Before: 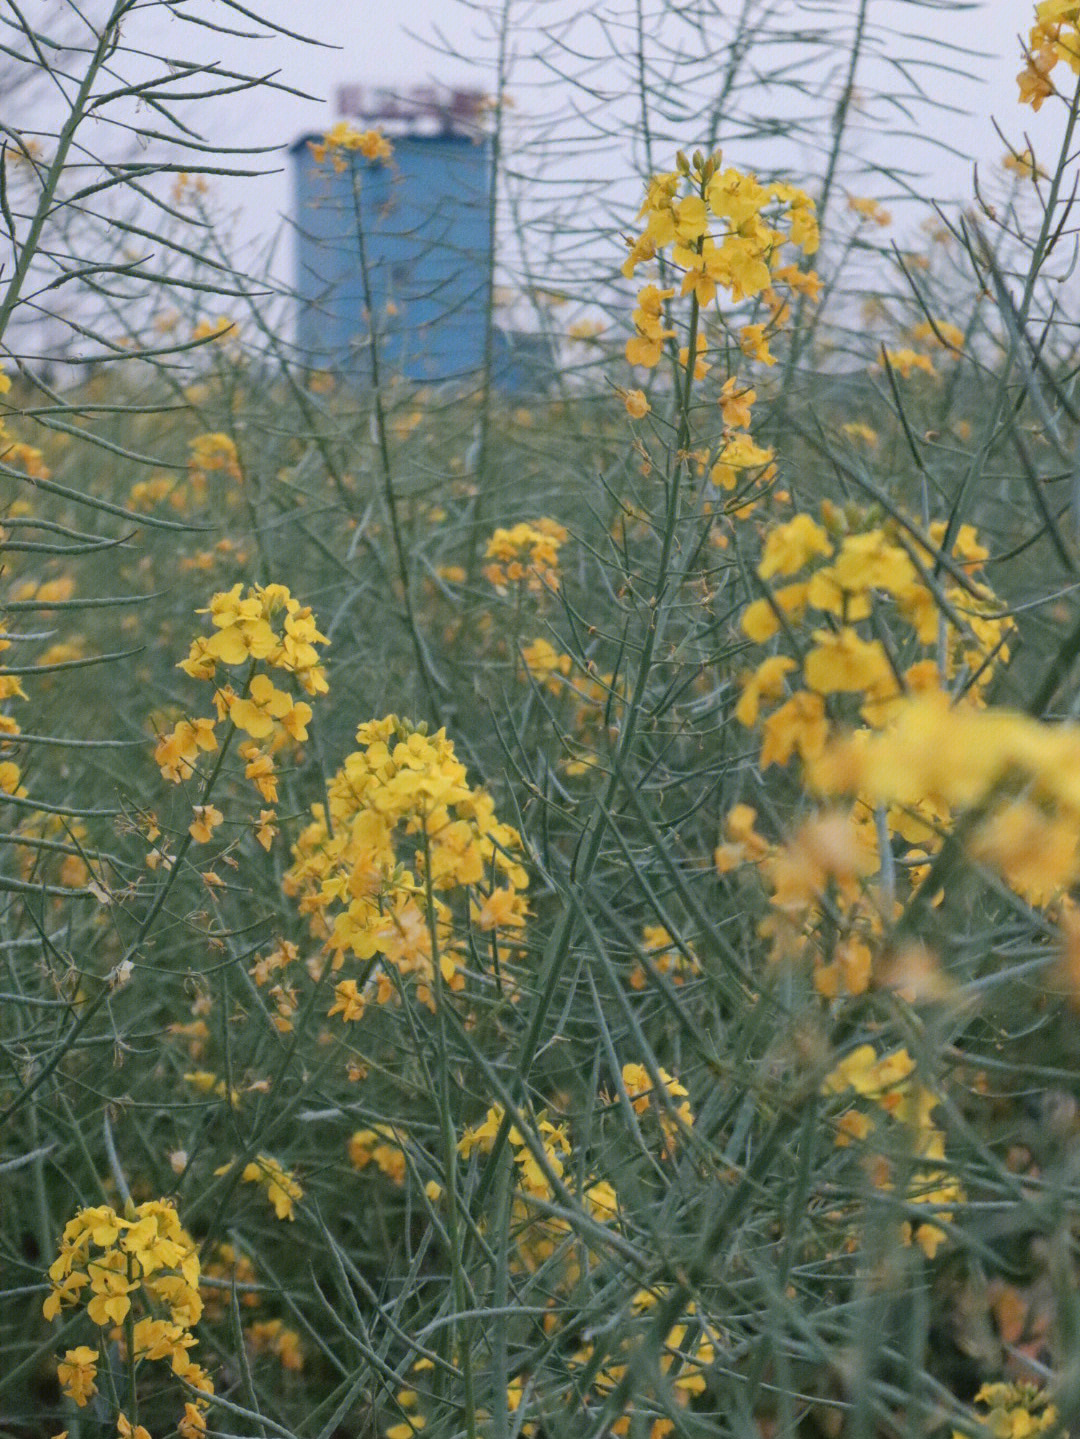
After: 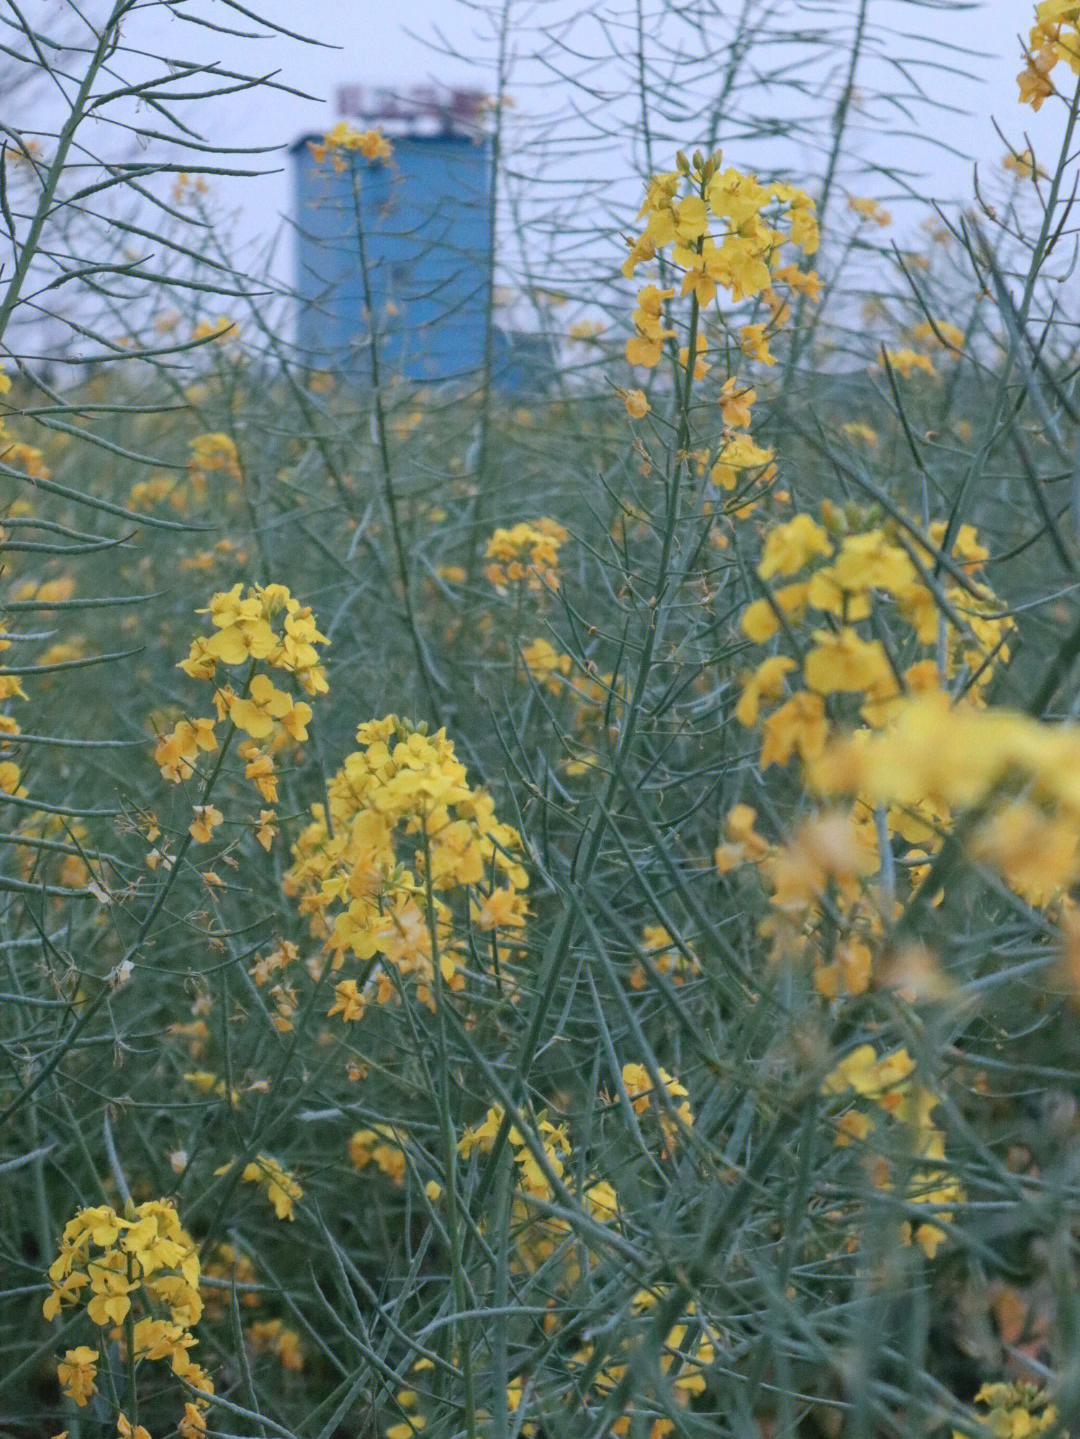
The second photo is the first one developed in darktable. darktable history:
color calibration: gray › normalize channels true, x 0.367, y 0.376, temperature 4374.58 K, gamut compression 0.005
